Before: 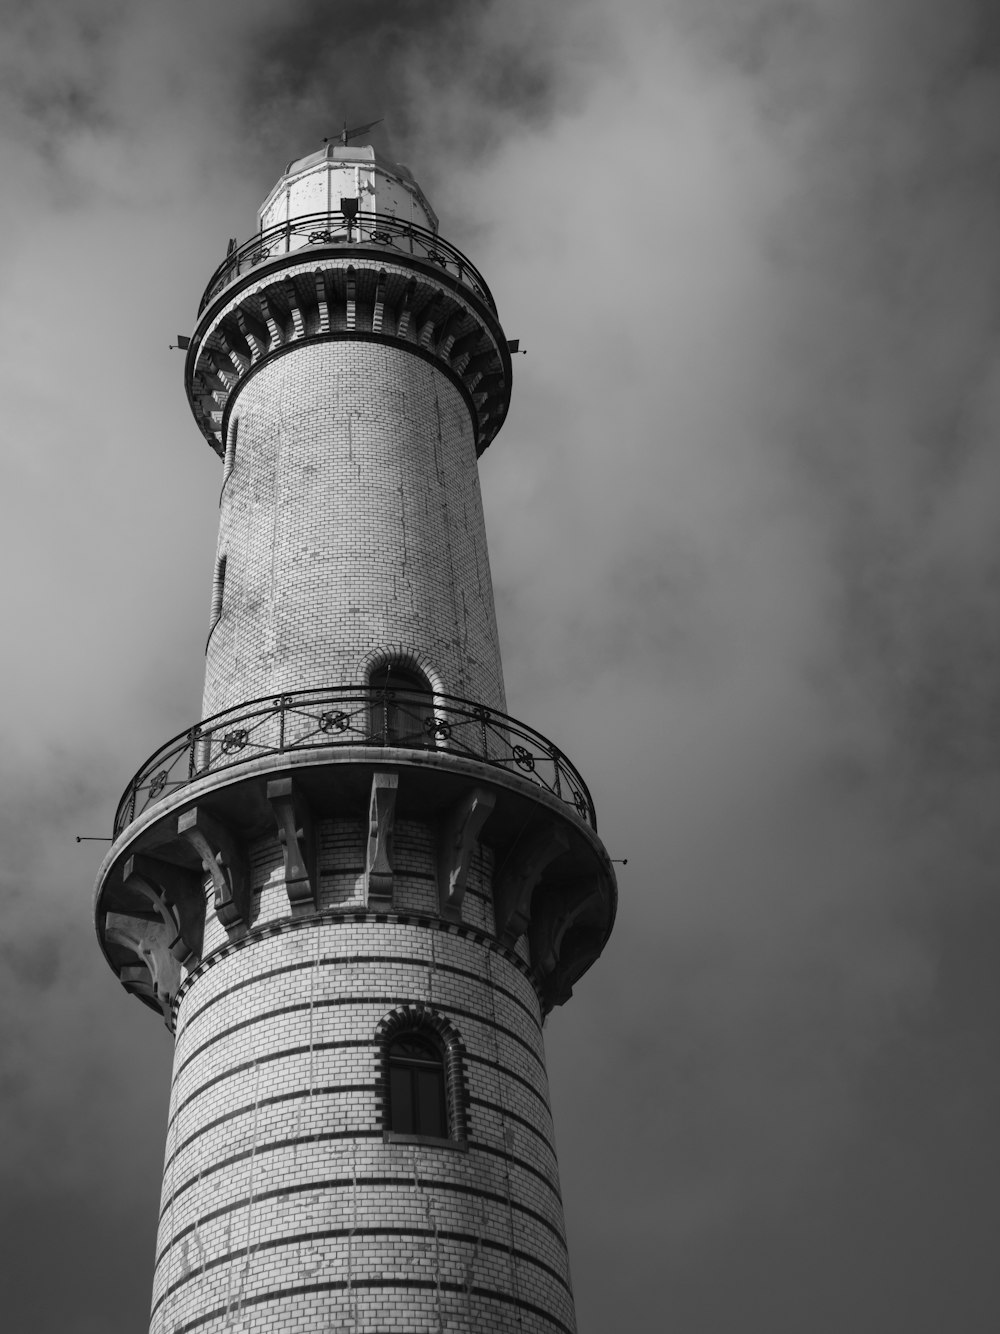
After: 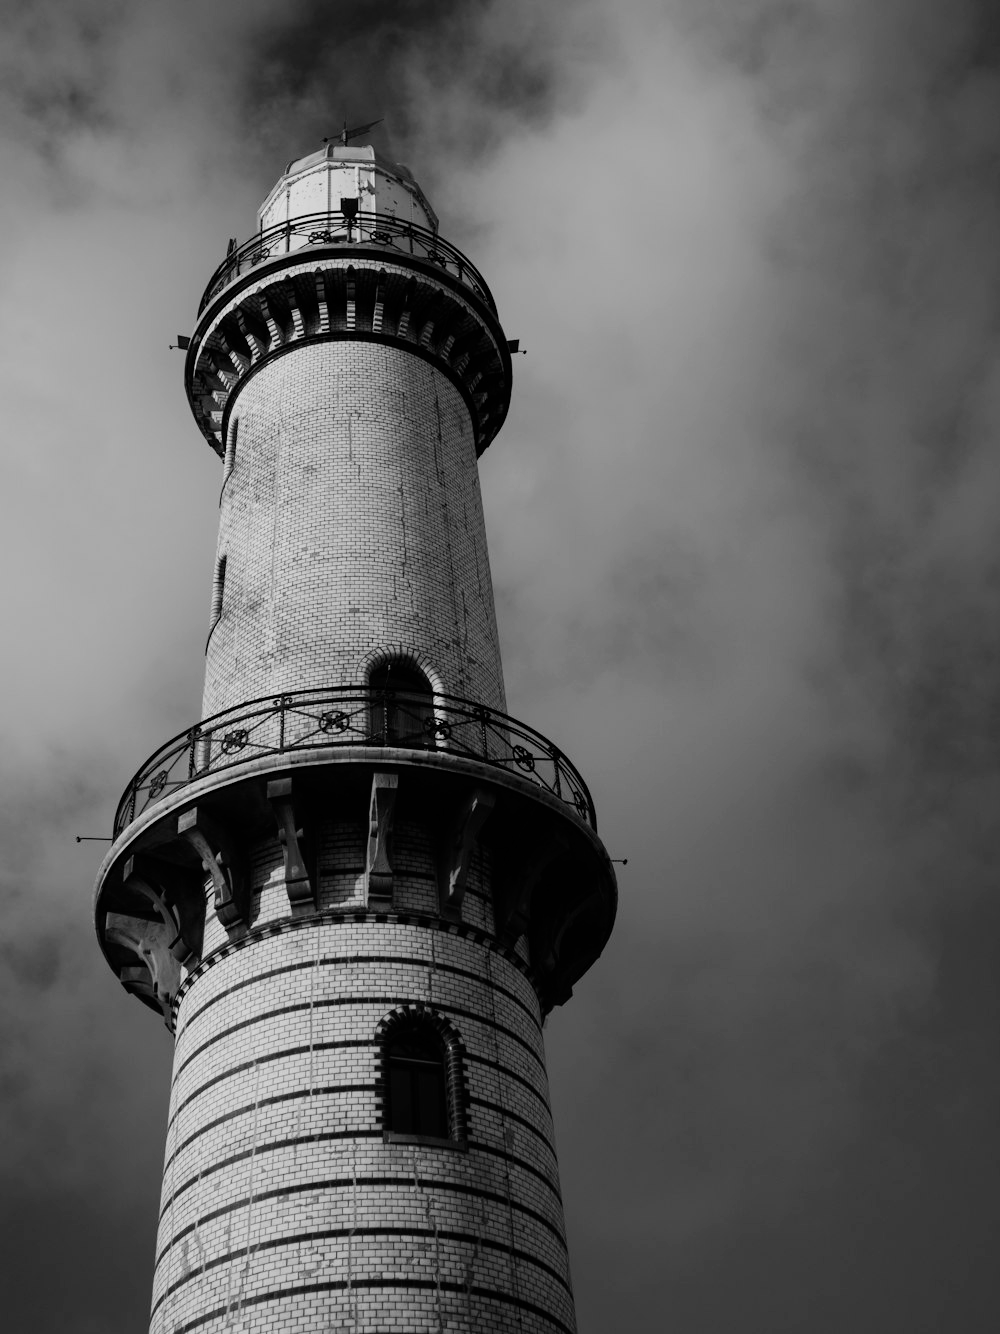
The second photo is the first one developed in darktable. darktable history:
tone equalizer: on, module defaults
exposure: exposure -0.157 EV, compensate highlight preservation false
white balance: emerald 1
monochrome: on, module defaults
filmic rgb: black relative exposure -16 EV, white relative exposure 5.31 EV, hardness 5.9, contrast 1.25, preserve chrominance no, color science v5 (2021)
